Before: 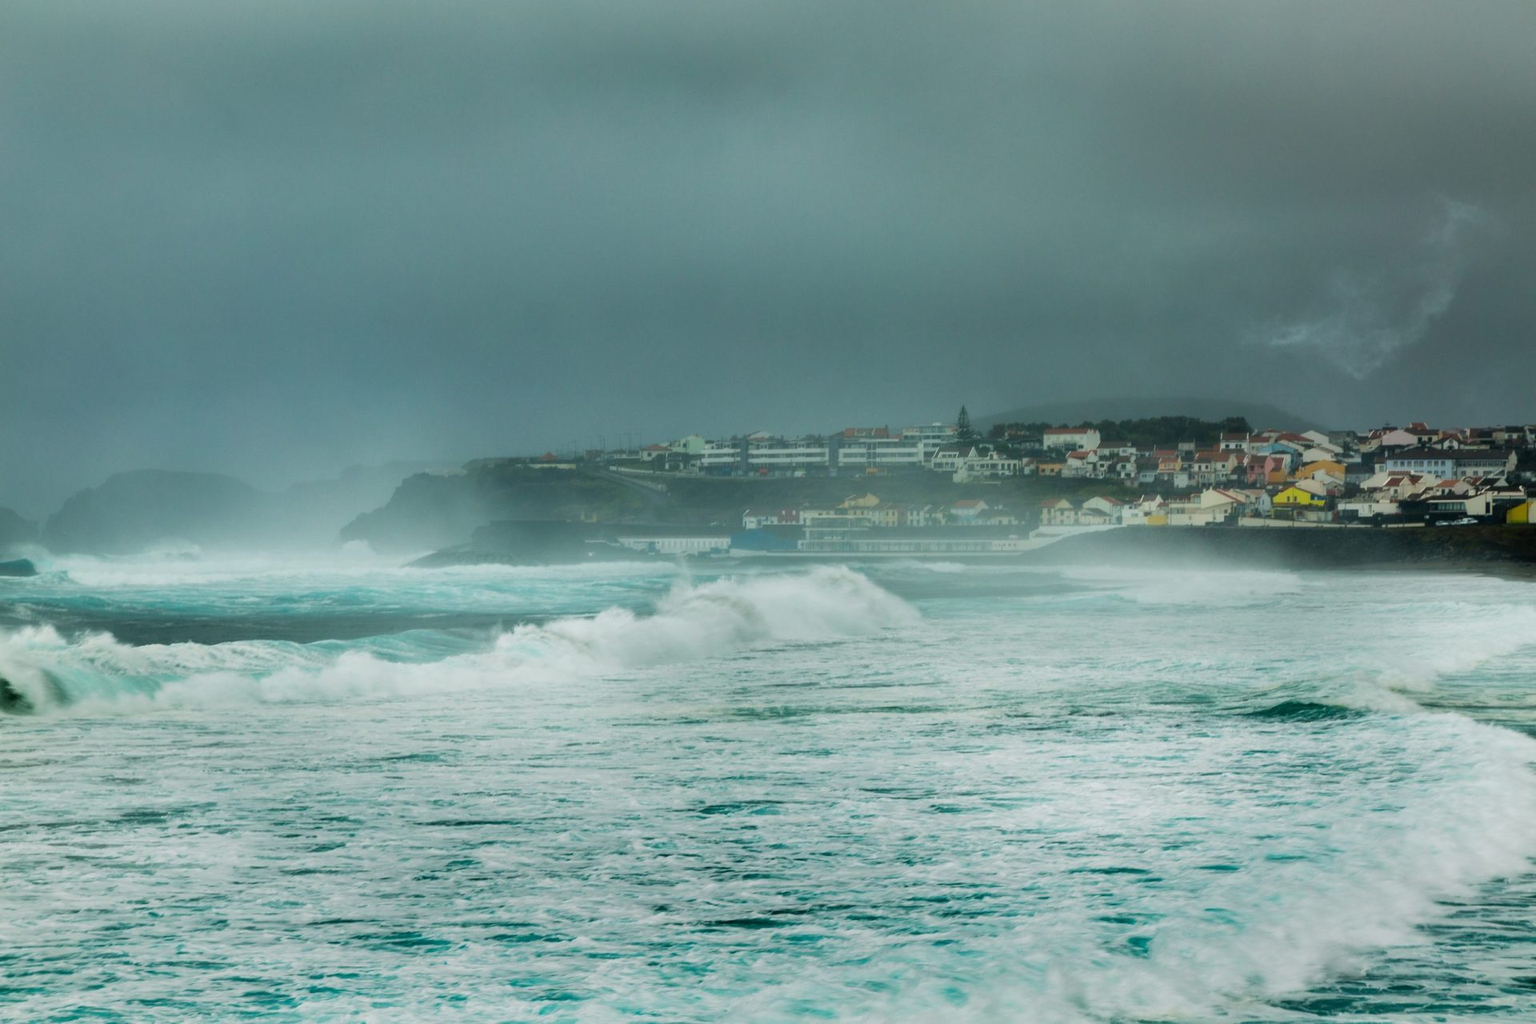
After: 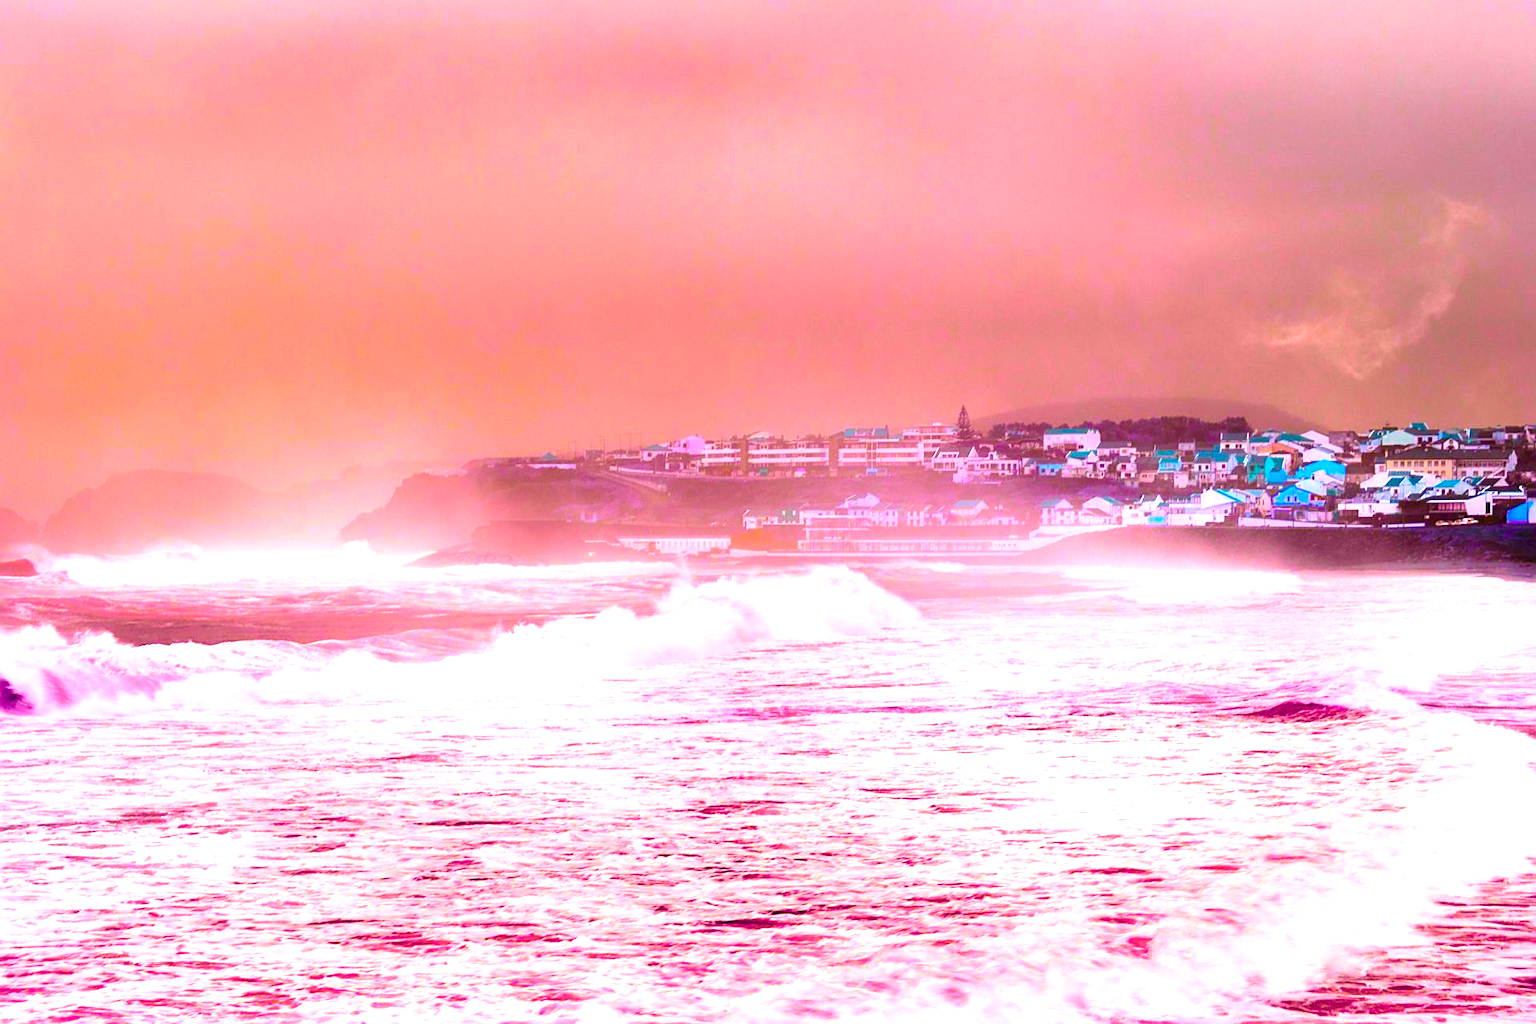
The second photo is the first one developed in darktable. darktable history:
color balance rgb: shadows lift › luminance 0.734%, shadows lift › chroma 6.822%, shadows lift › hue 298.61°, perceptual saturation grading › global saturation 25.399%, hue shift 178.12°, global vibrance 49.932%, contrast 0.826%
color correction: highlights b* -0.019, saturation 1.81
sharpen: on, module defaults
exposure: black level correction 0, exposure 1.353 EV, compensate exposure bias true, compensate highlight preservation false
